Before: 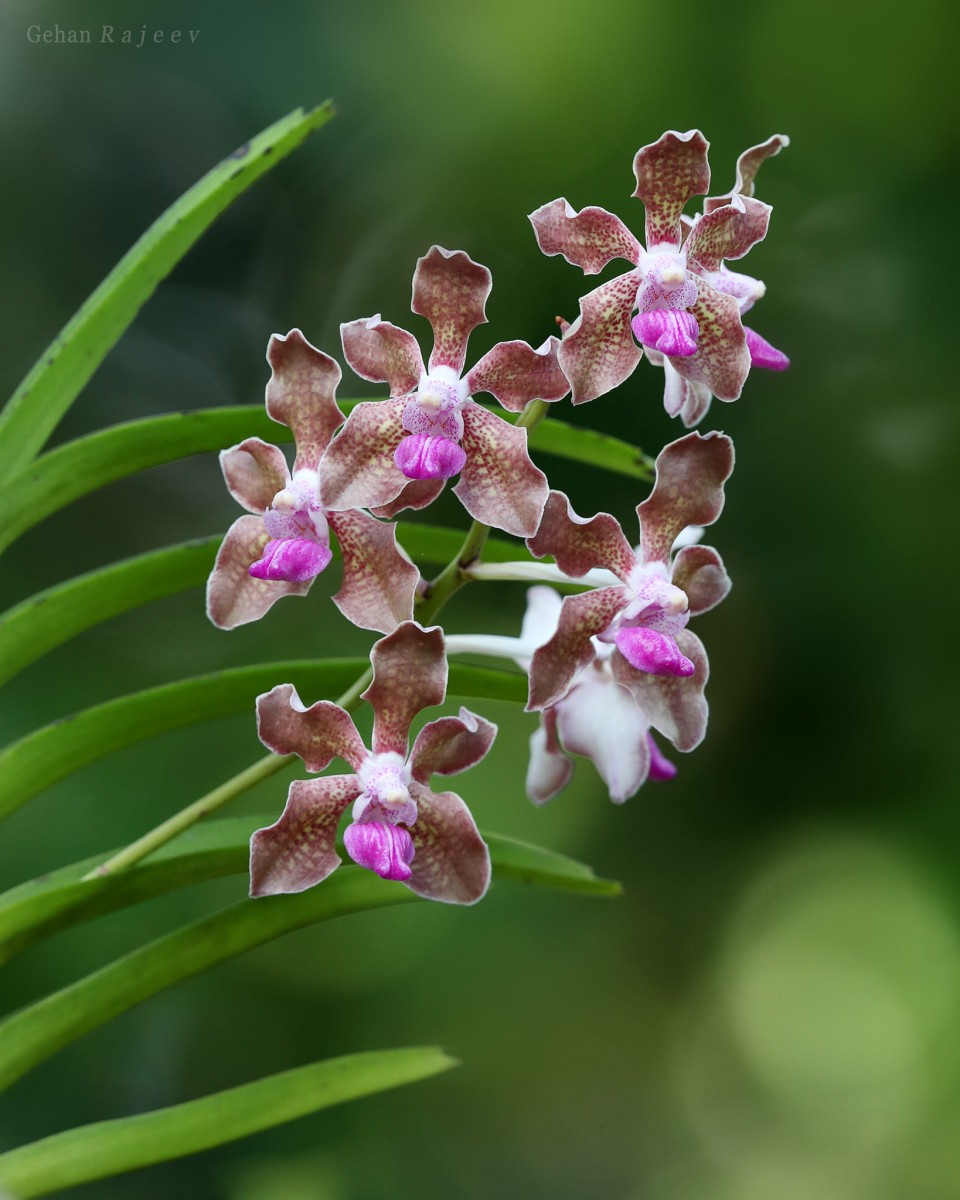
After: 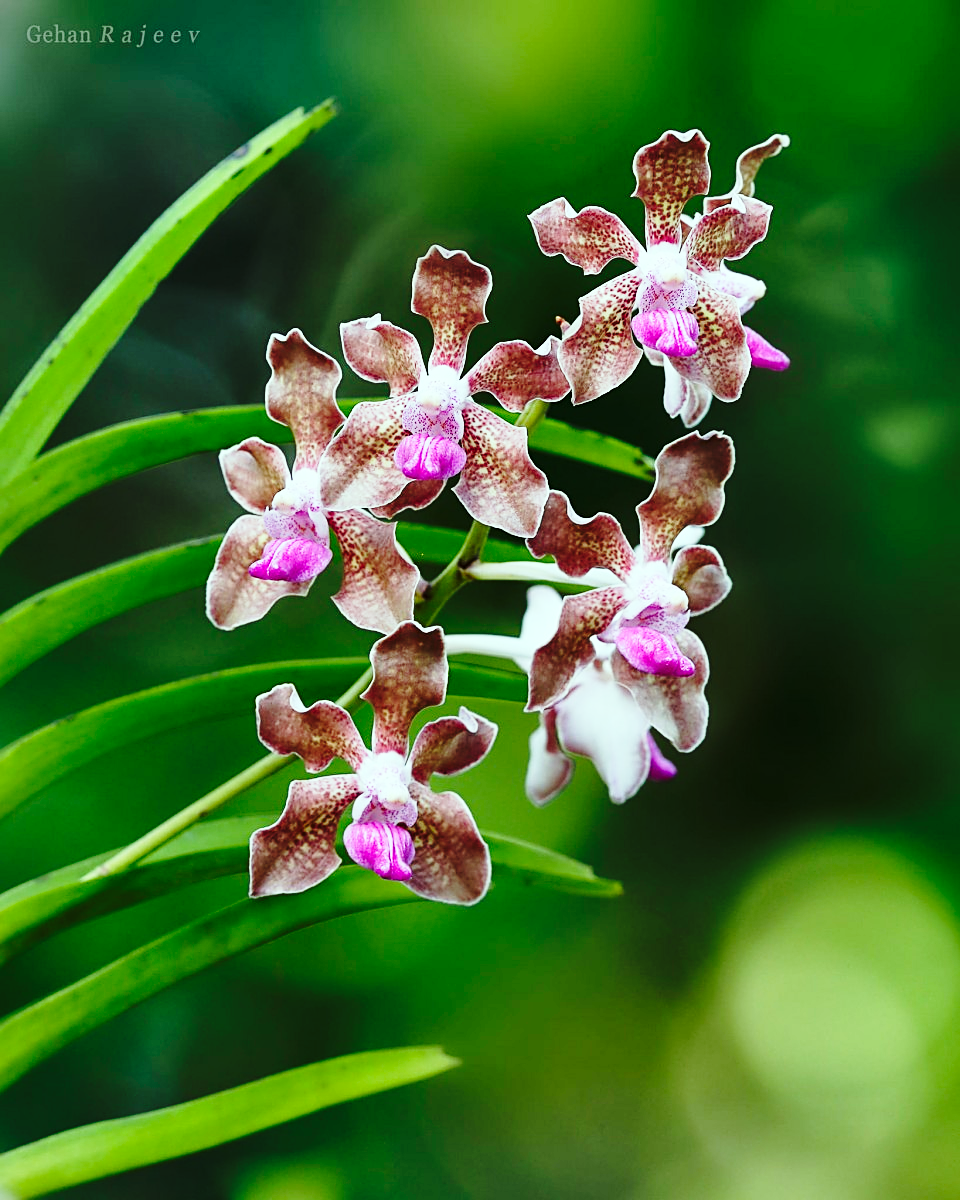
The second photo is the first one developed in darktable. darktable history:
shadows and highlights: low approximation 0.01, soften with gaussian
color correction: highlights a* -6.69, highlights b* 0.49
sharpen: on, module defaults
base curve: curves: ch0 [(0, 0) (0.04, 0.03) (0.133, 0.232) (0.448, 0.748) (0.843, 0.968) (1, 1)], preserve colors none
